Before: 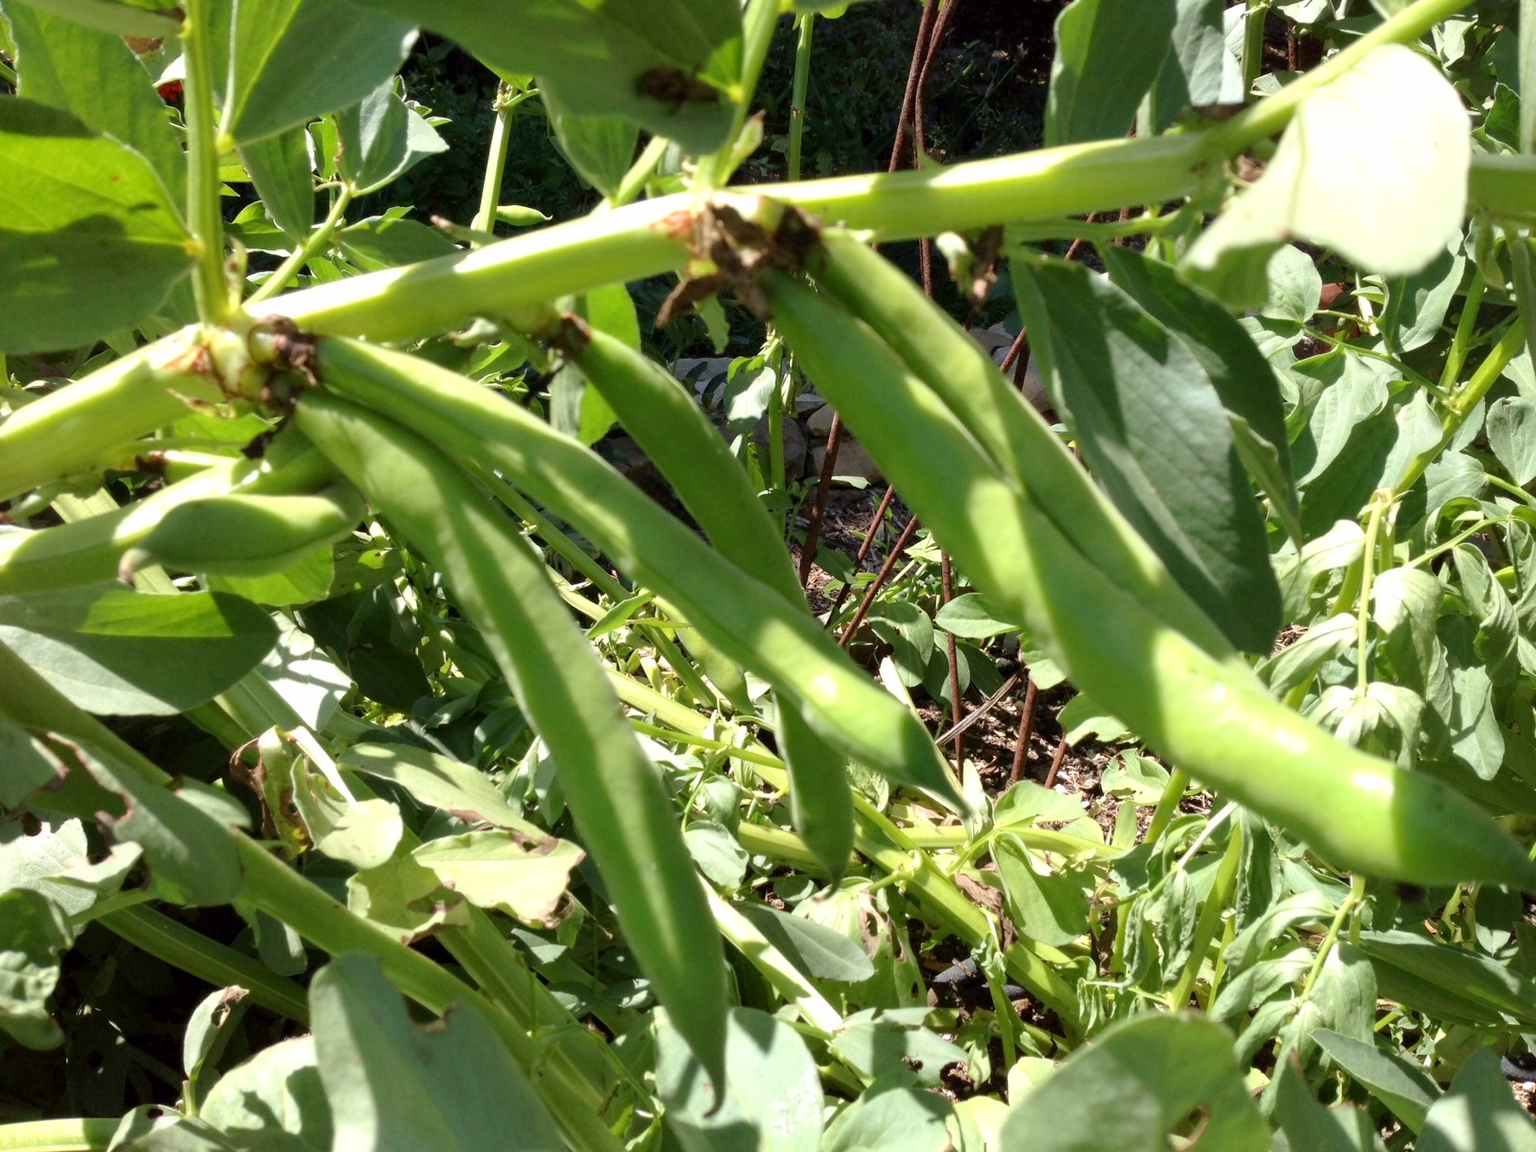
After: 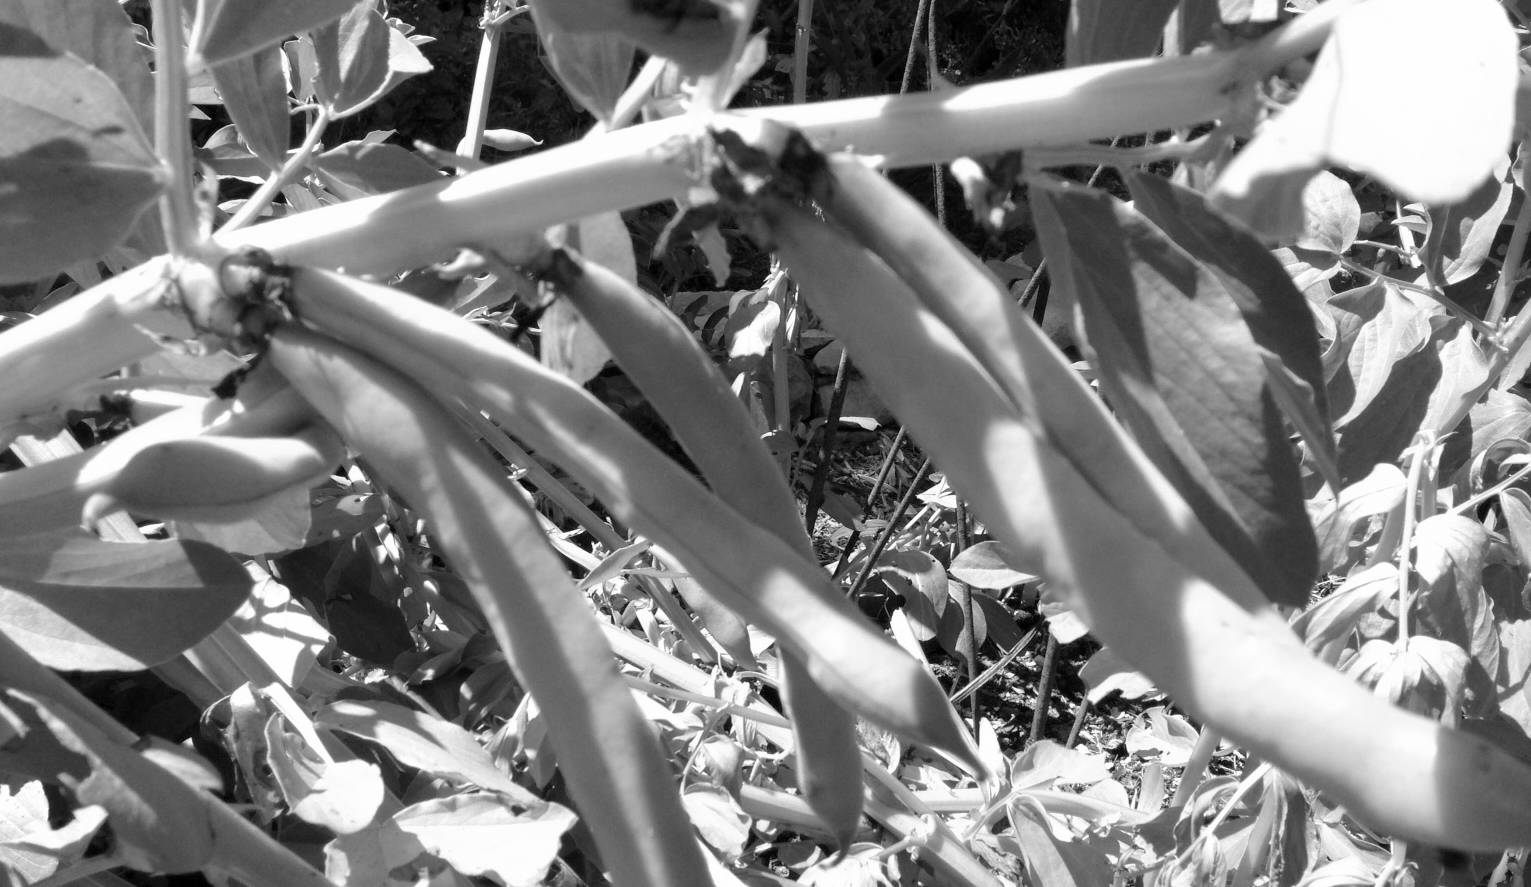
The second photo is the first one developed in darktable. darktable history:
monochrome: size 3.1
crop: left 2.737%, top 7.287%, right 3.421%, bottom 20.179%
